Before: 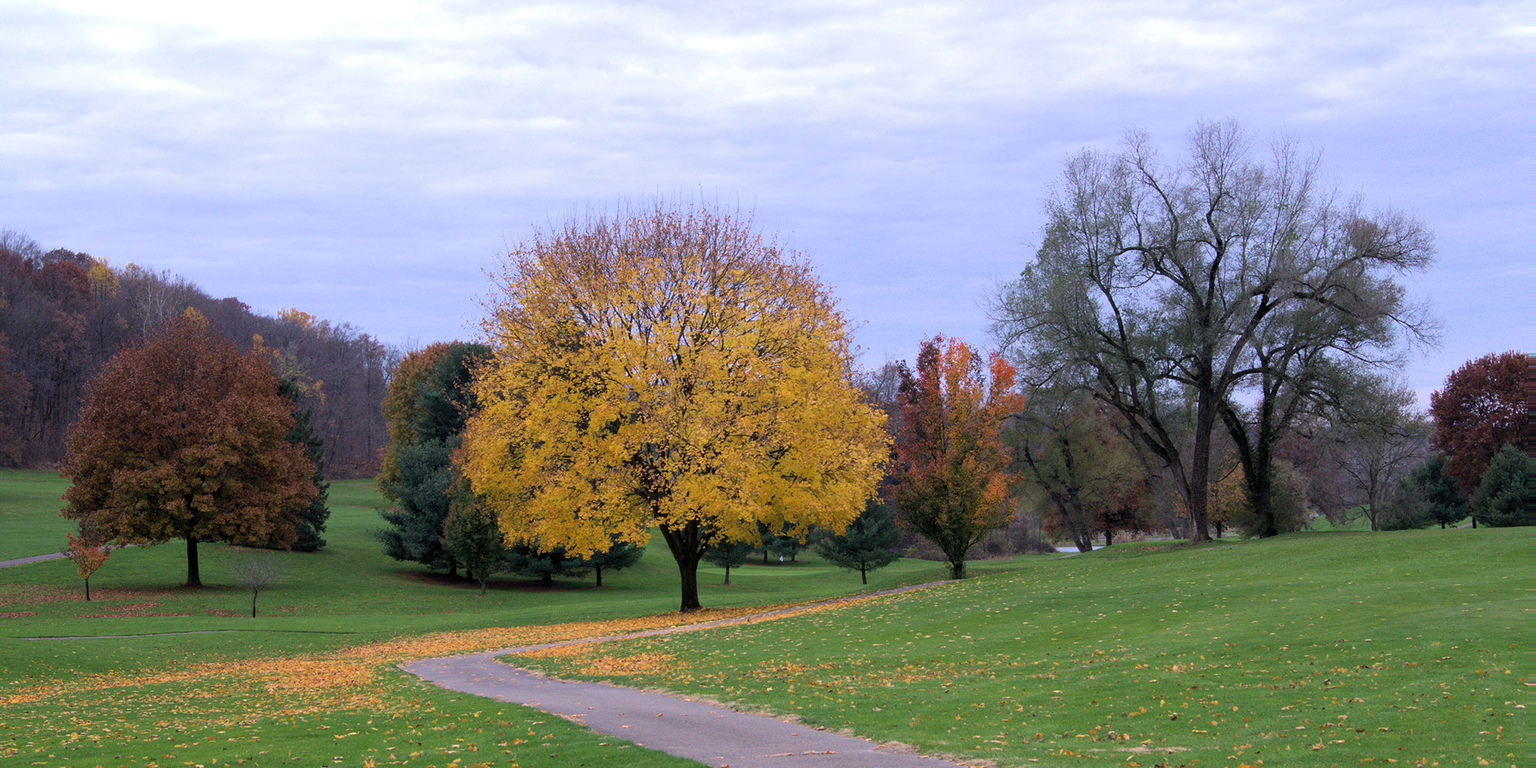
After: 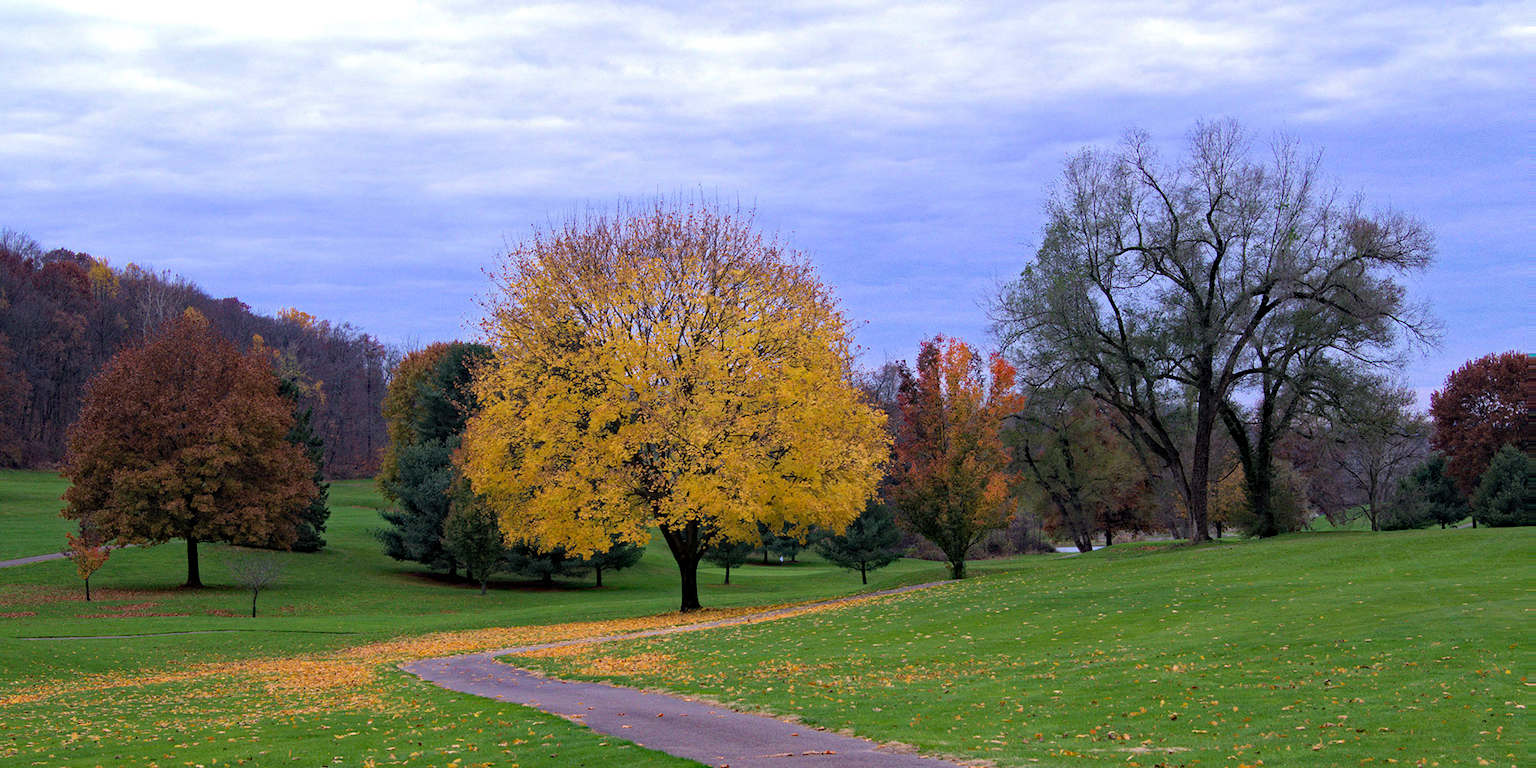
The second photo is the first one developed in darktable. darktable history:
haze removal: strength 0.53, distance 0.925, compatibility mode true, adaptive false
white balance: emerald 1
